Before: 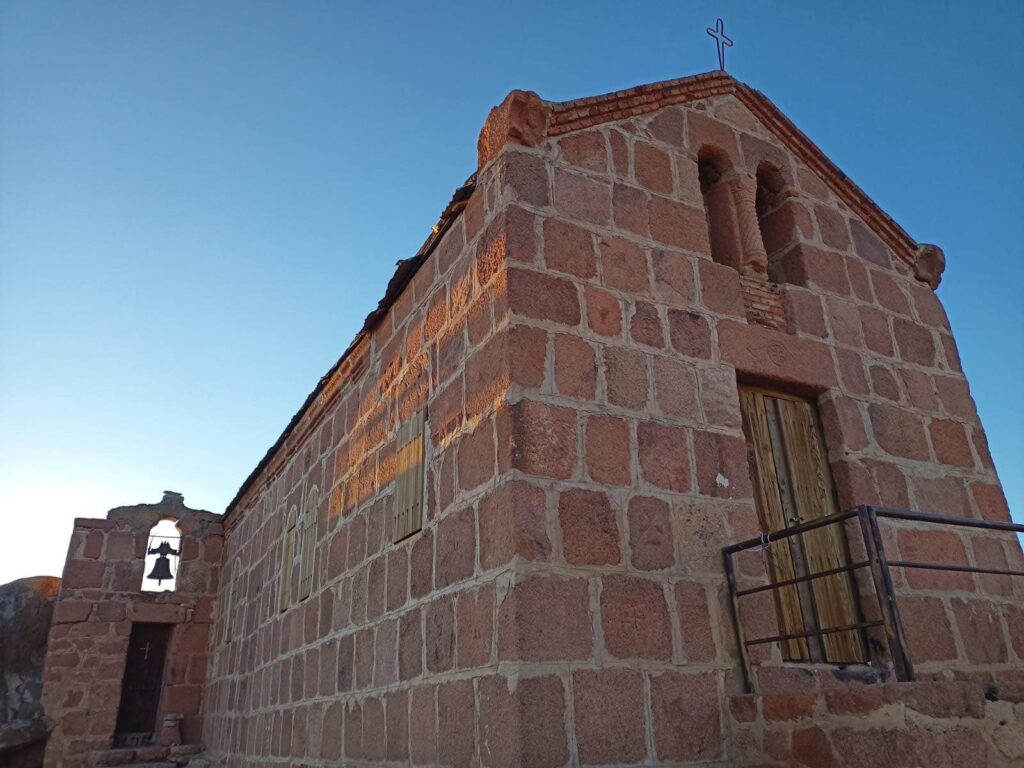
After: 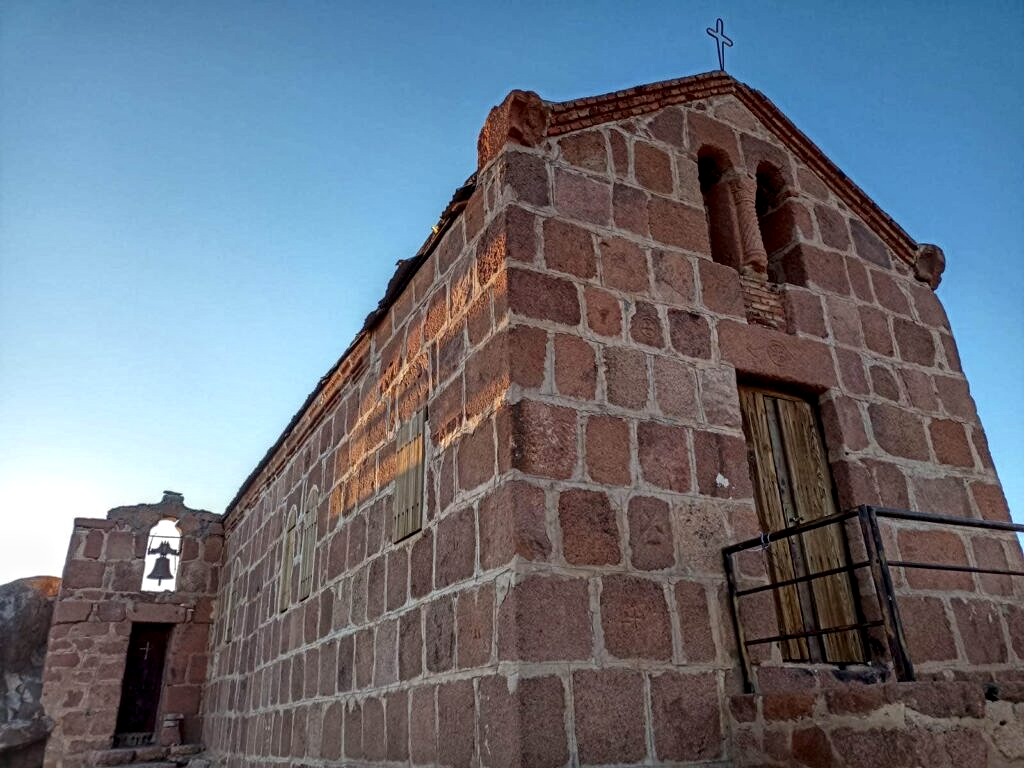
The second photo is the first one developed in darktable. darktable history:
local contrast: highlights 3%, shadows 2%, detail 182%
